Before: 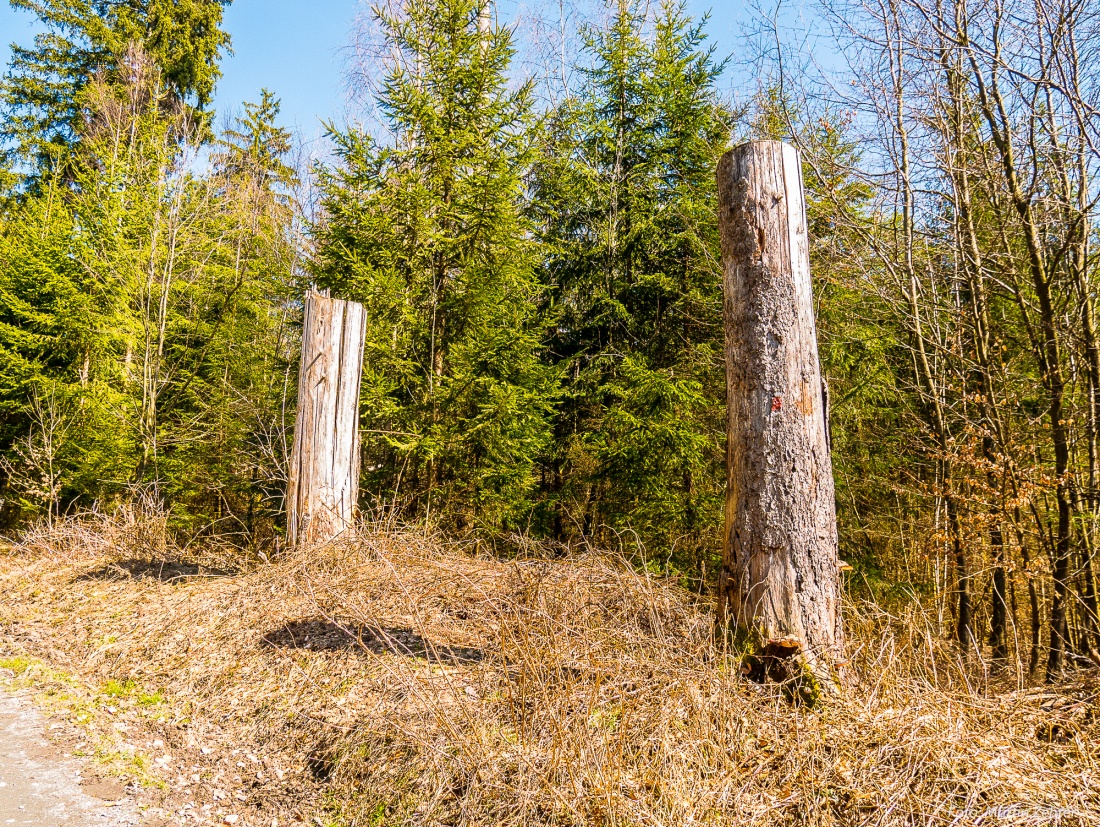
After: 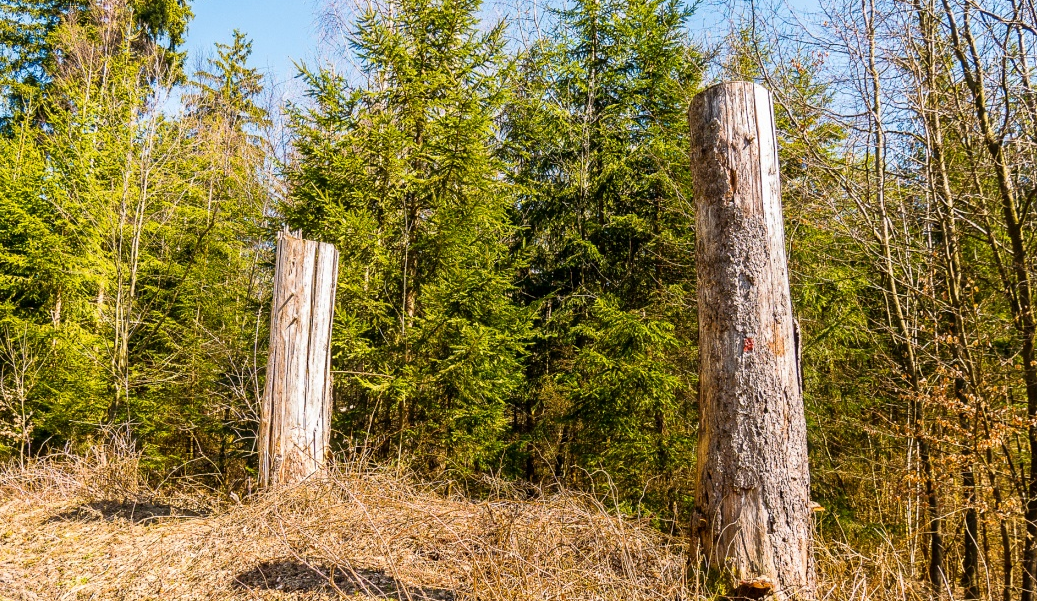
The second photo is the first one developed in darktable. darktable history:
crop: left 2.56%, top 7.161%, right 3.079%, bottom 20.127%
